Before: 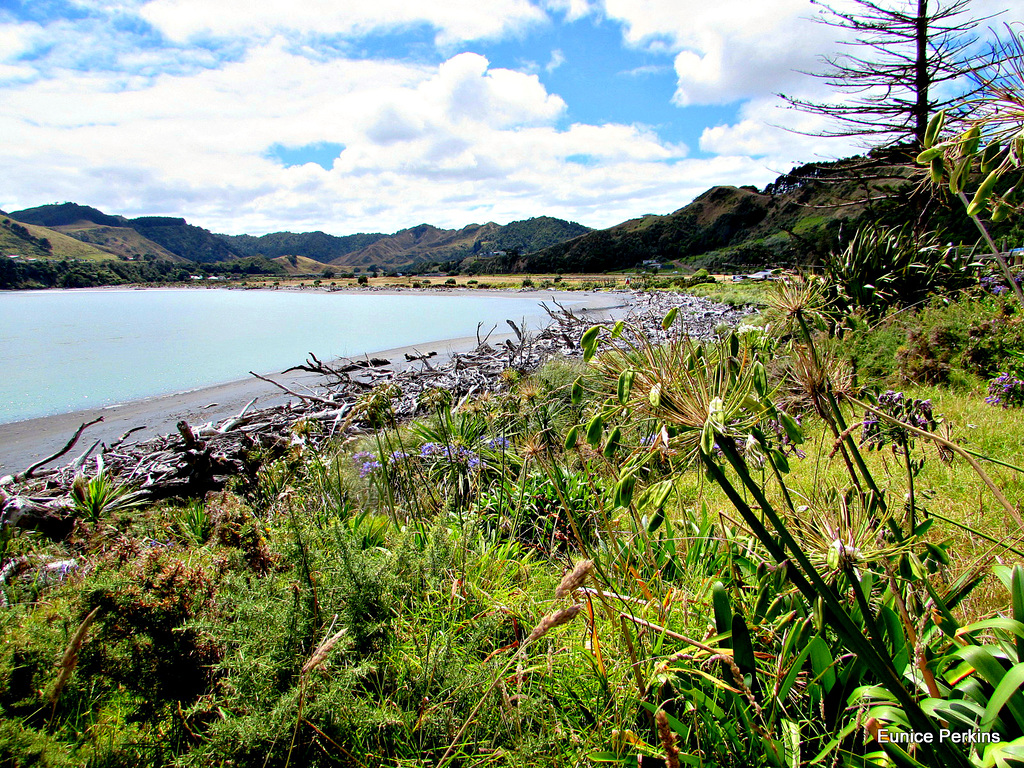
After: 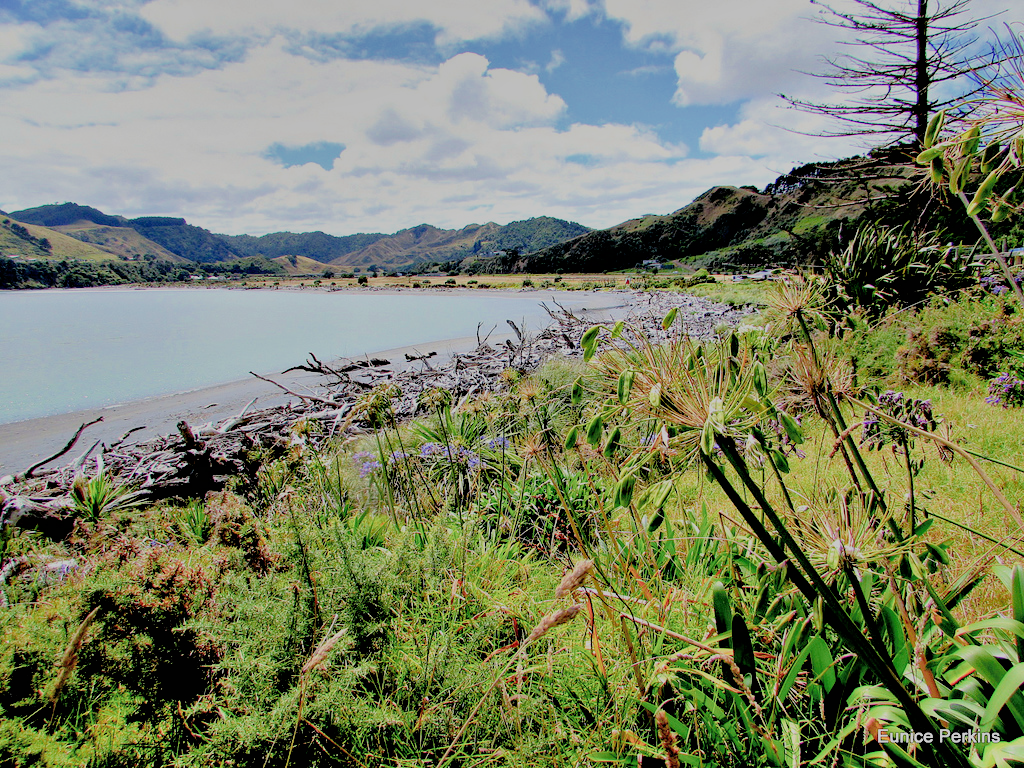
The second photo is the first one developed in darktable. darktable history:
shadows and highlights: low approximation 0.01, soften with gaussian
exposure: black level correction 0, exposure 0.892 EV, compensate highlight preservation false
filmic rgb: black relative exposure -4.42 EV, white relative exposure 6.54 EV, hardness 1.87, contrast 0.505
